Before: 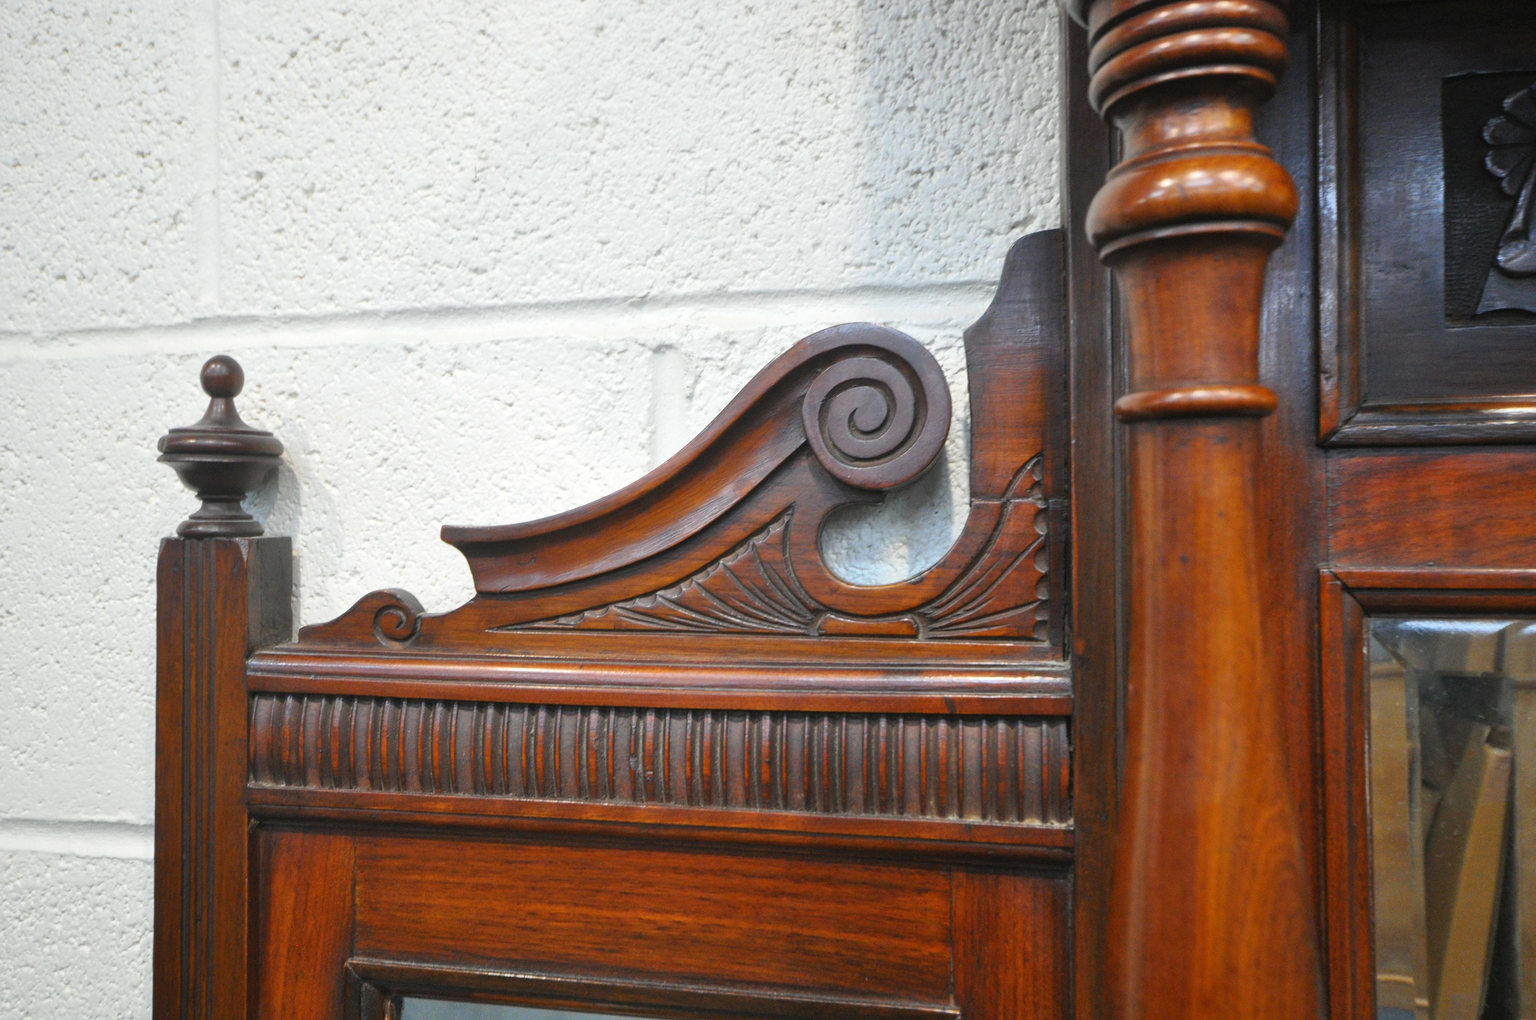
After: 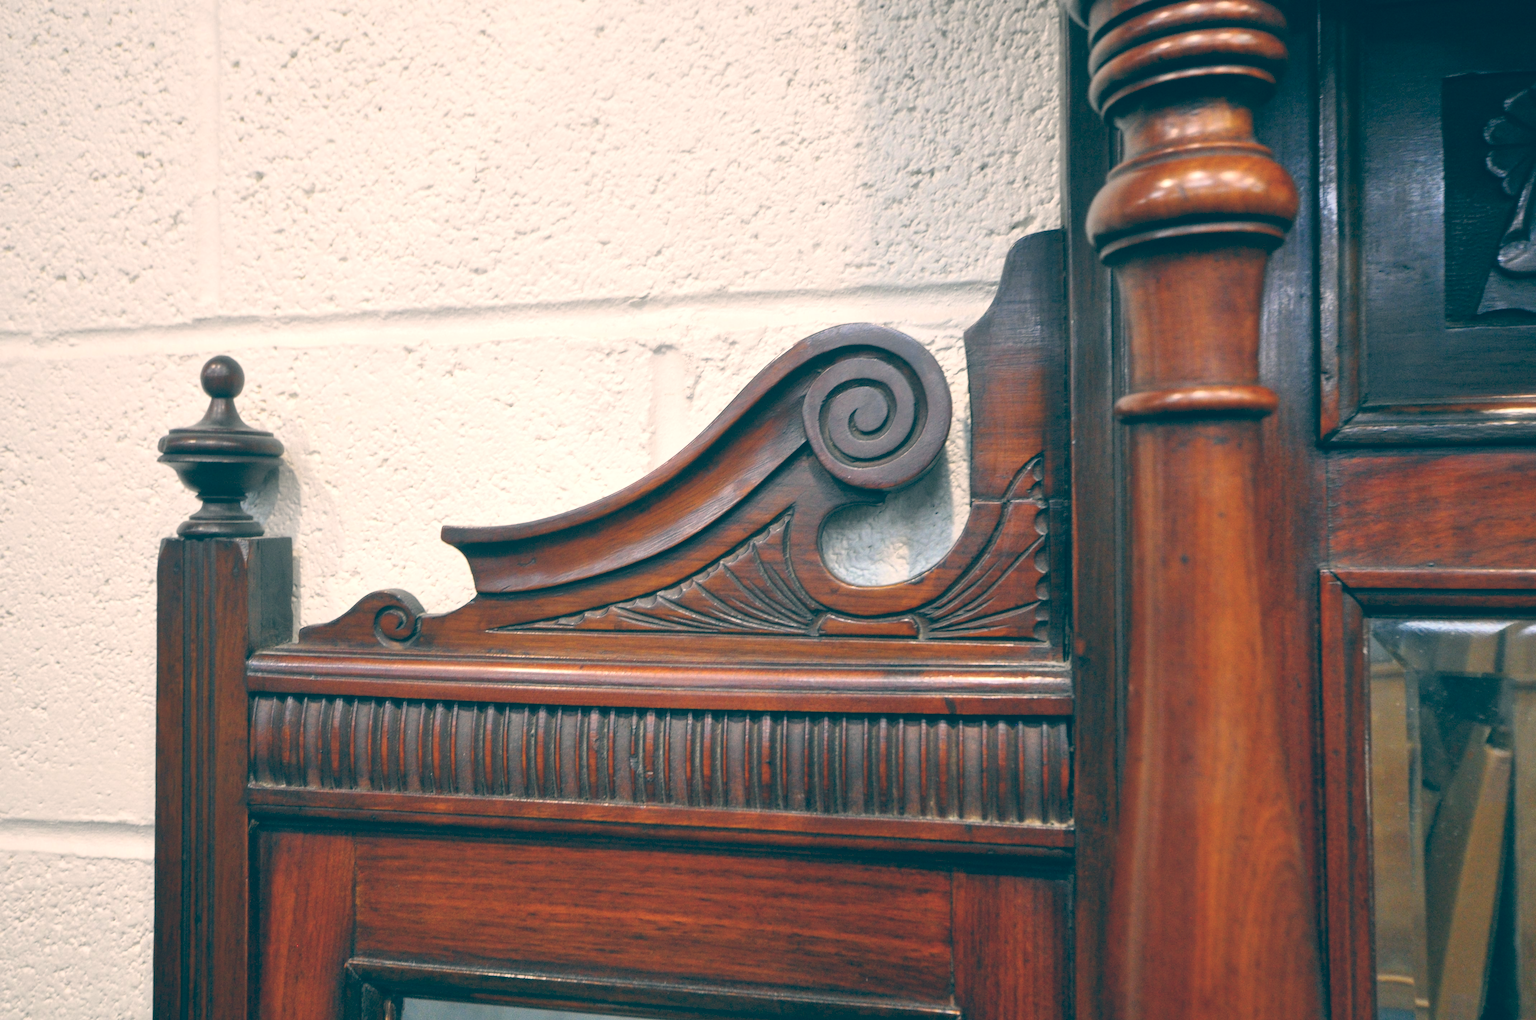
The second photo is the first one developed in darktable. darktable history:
color balance: lift [1.006, 0.985, 1.002, 1.015], gamma [1, 0.953, 1.008, 1.047], gain [1.076, 1.13, 1.004, 0.87]
